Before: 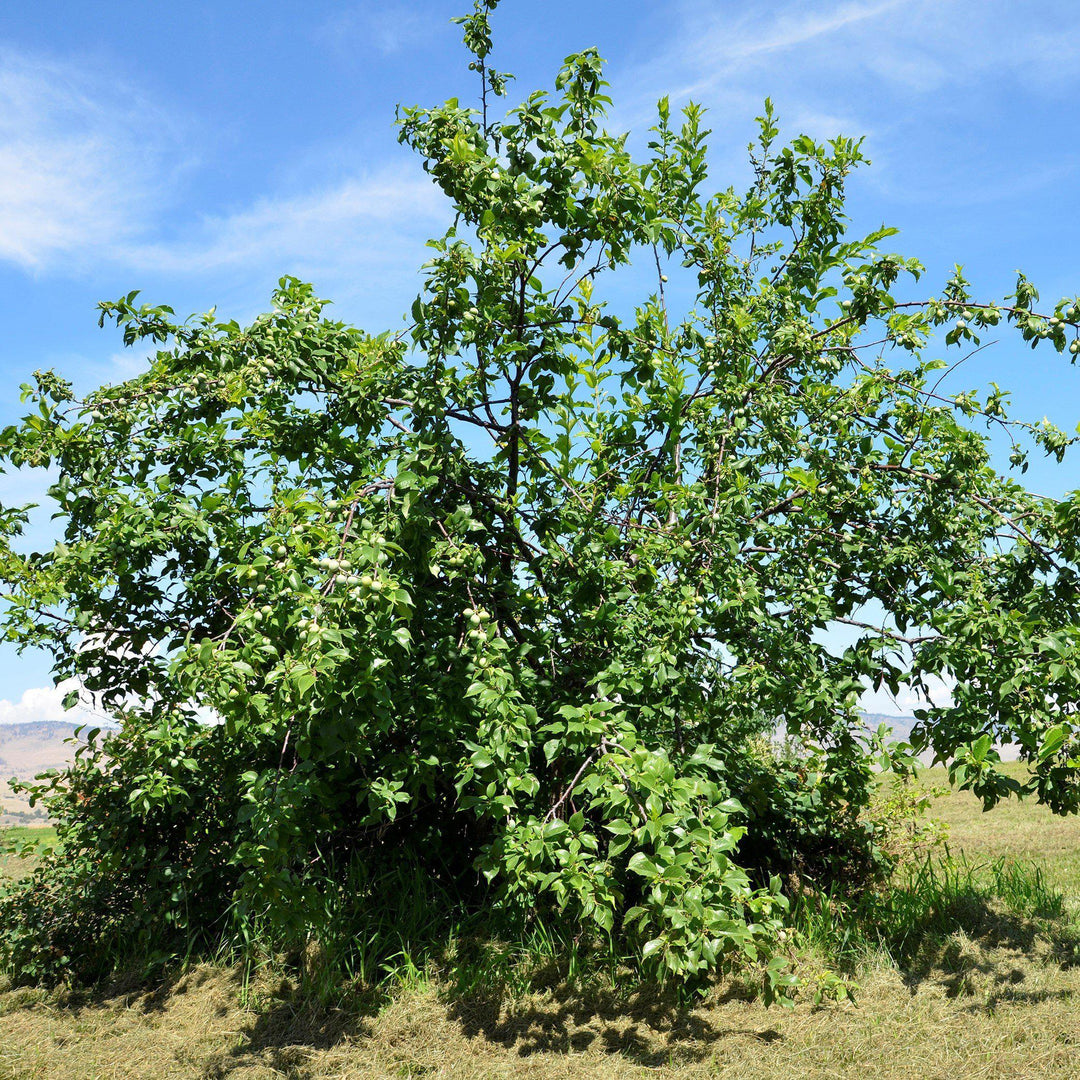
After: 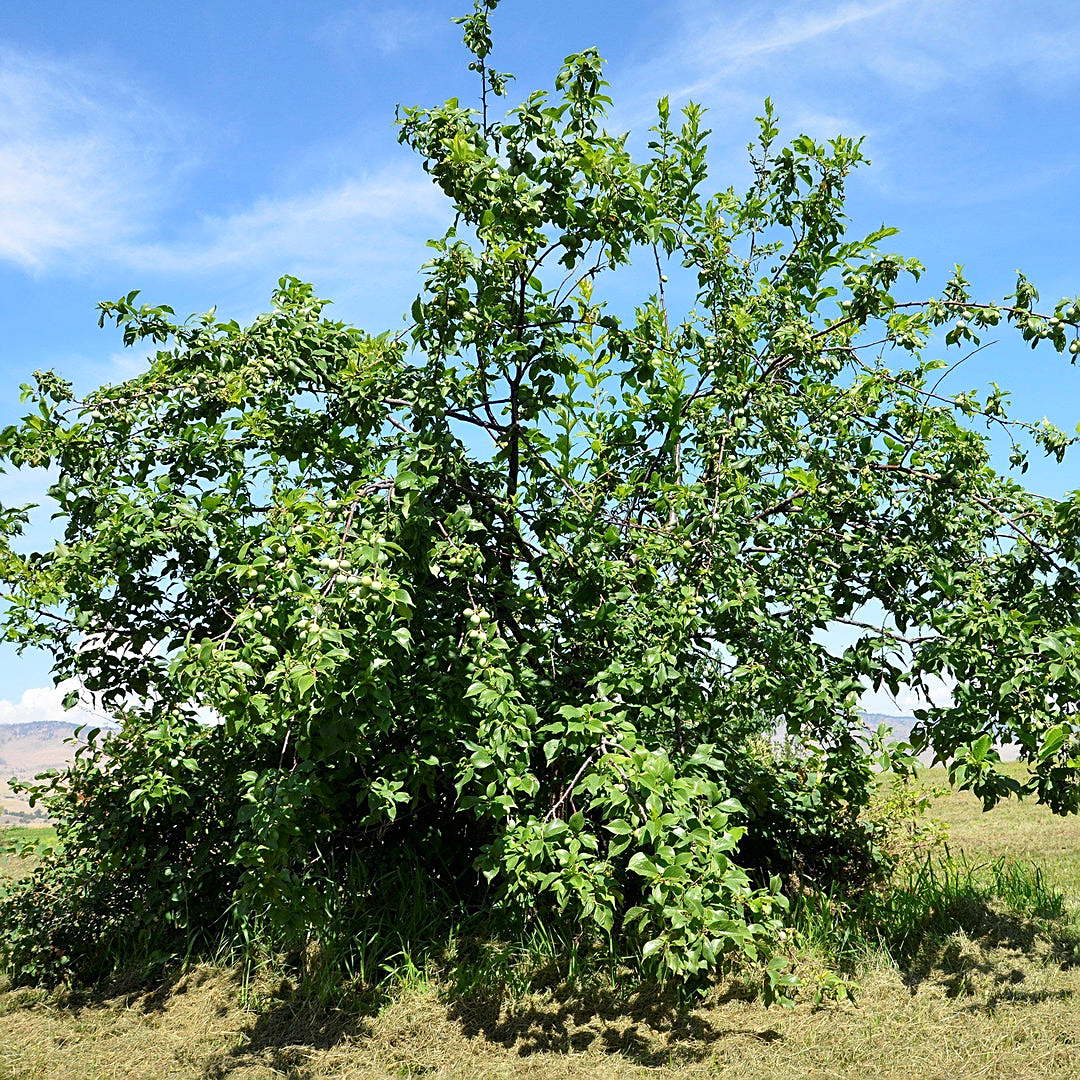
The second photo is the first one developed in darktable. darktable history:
contrast brightness saturation: contrast 0.08, saturation 0.02
sharpen: on, module defaults
